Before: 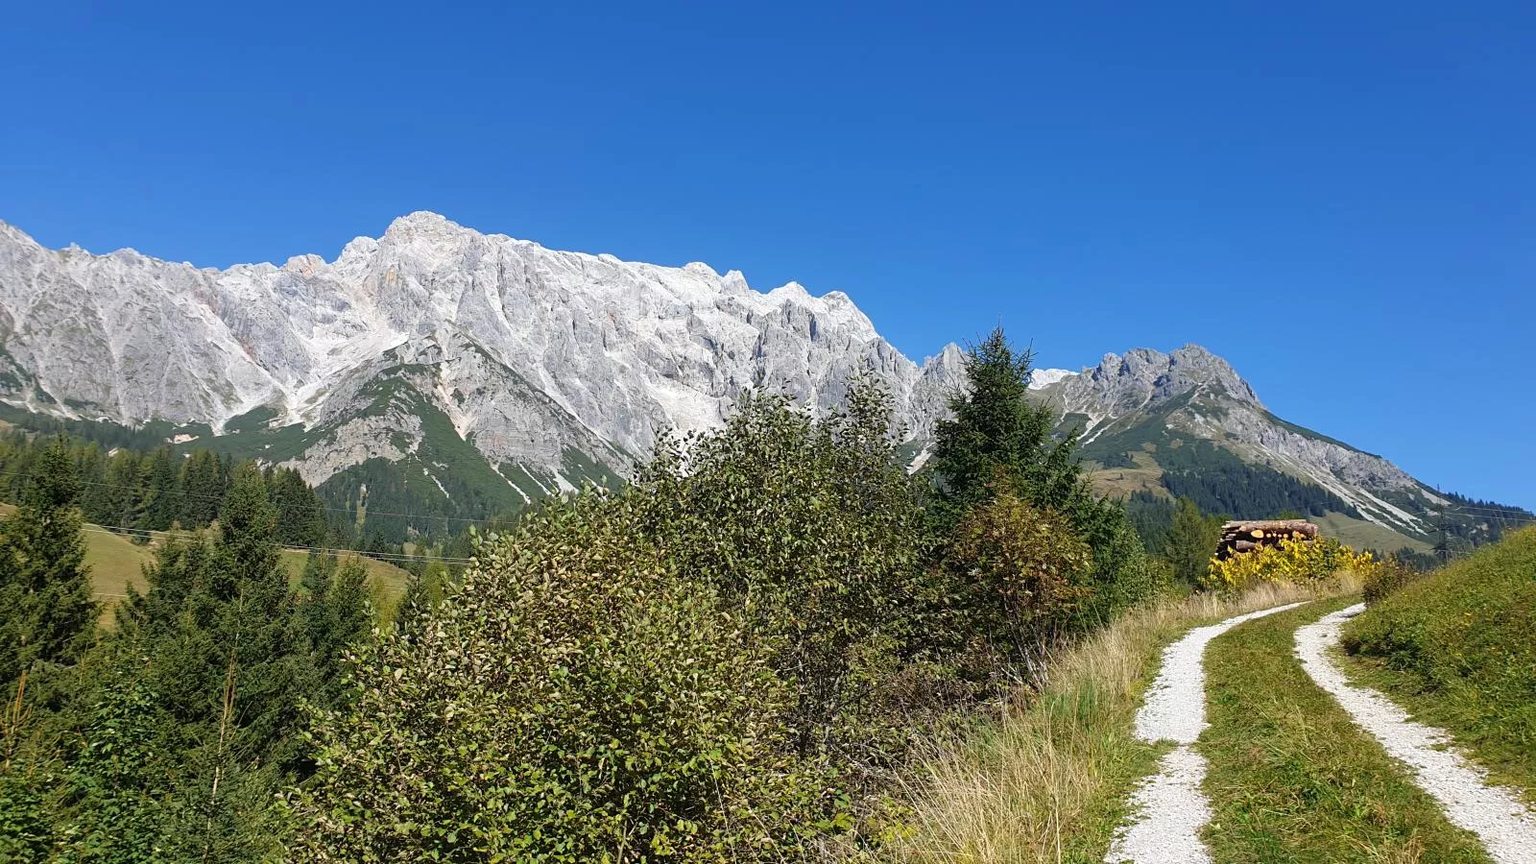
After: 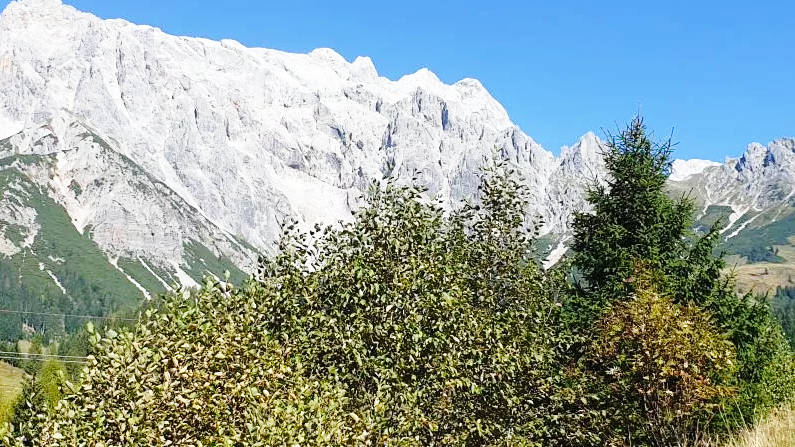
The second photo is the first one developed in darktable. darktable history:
base curve: curves: ch0 [(0, 0) (0.028, 0.03) (0.121, 0.232) (0.46, 0.748) (0.859, 0.968) (1, 1)], preserve colors none
crop: left 25.136%, top 25.03%, right 25.168%, bottom 25.276%
